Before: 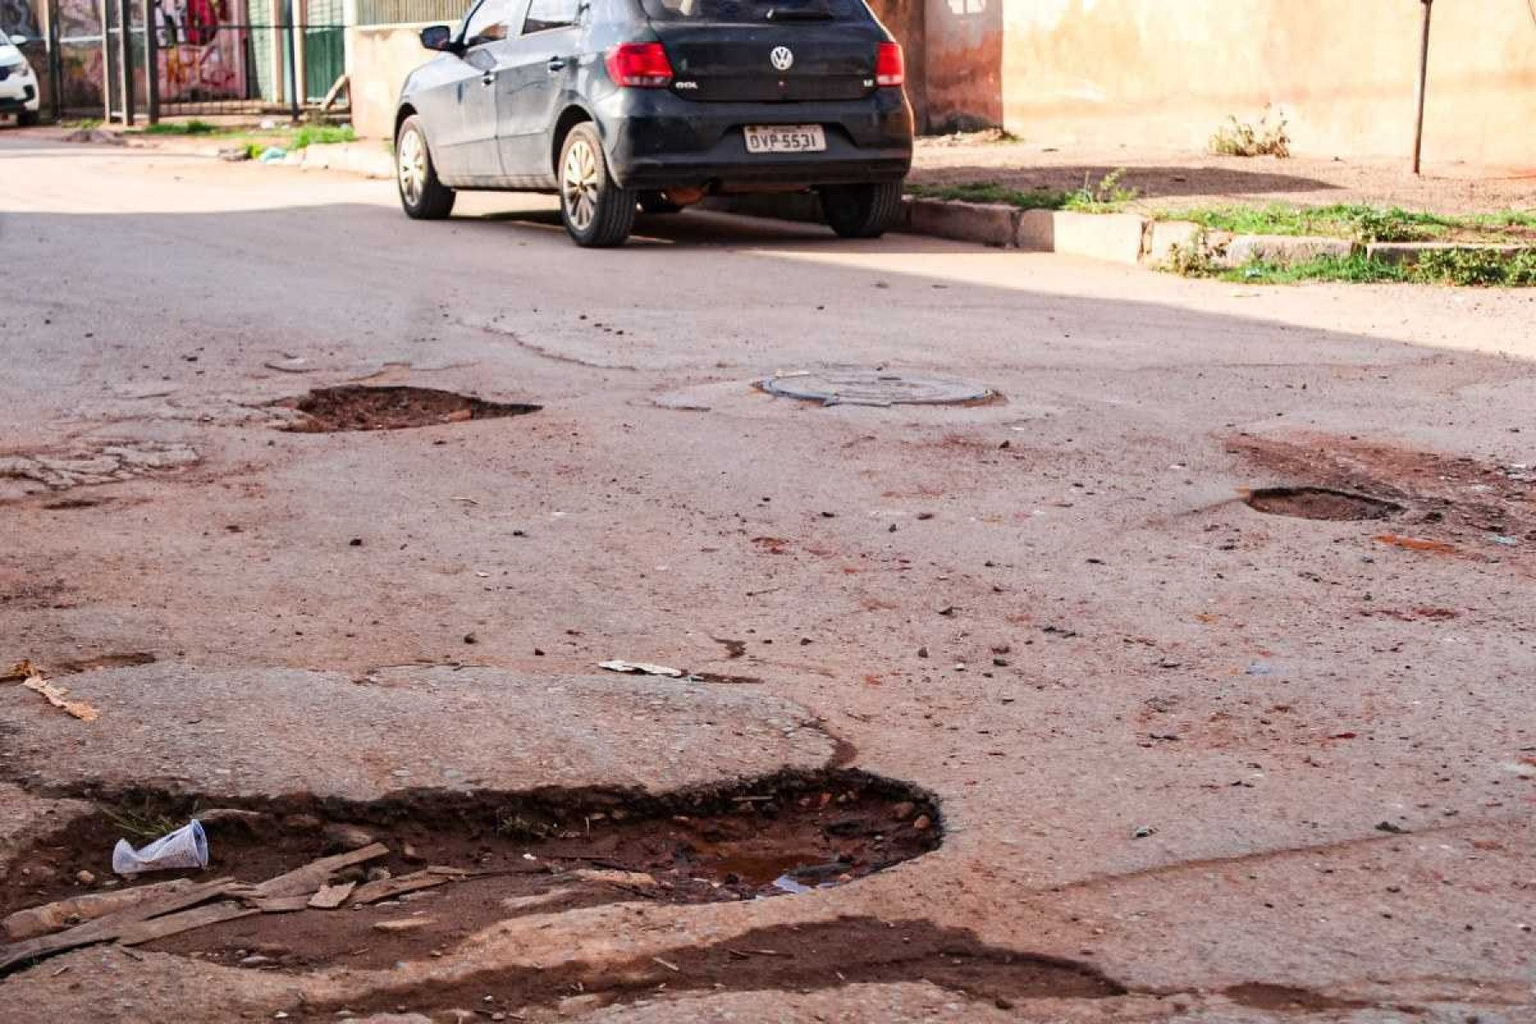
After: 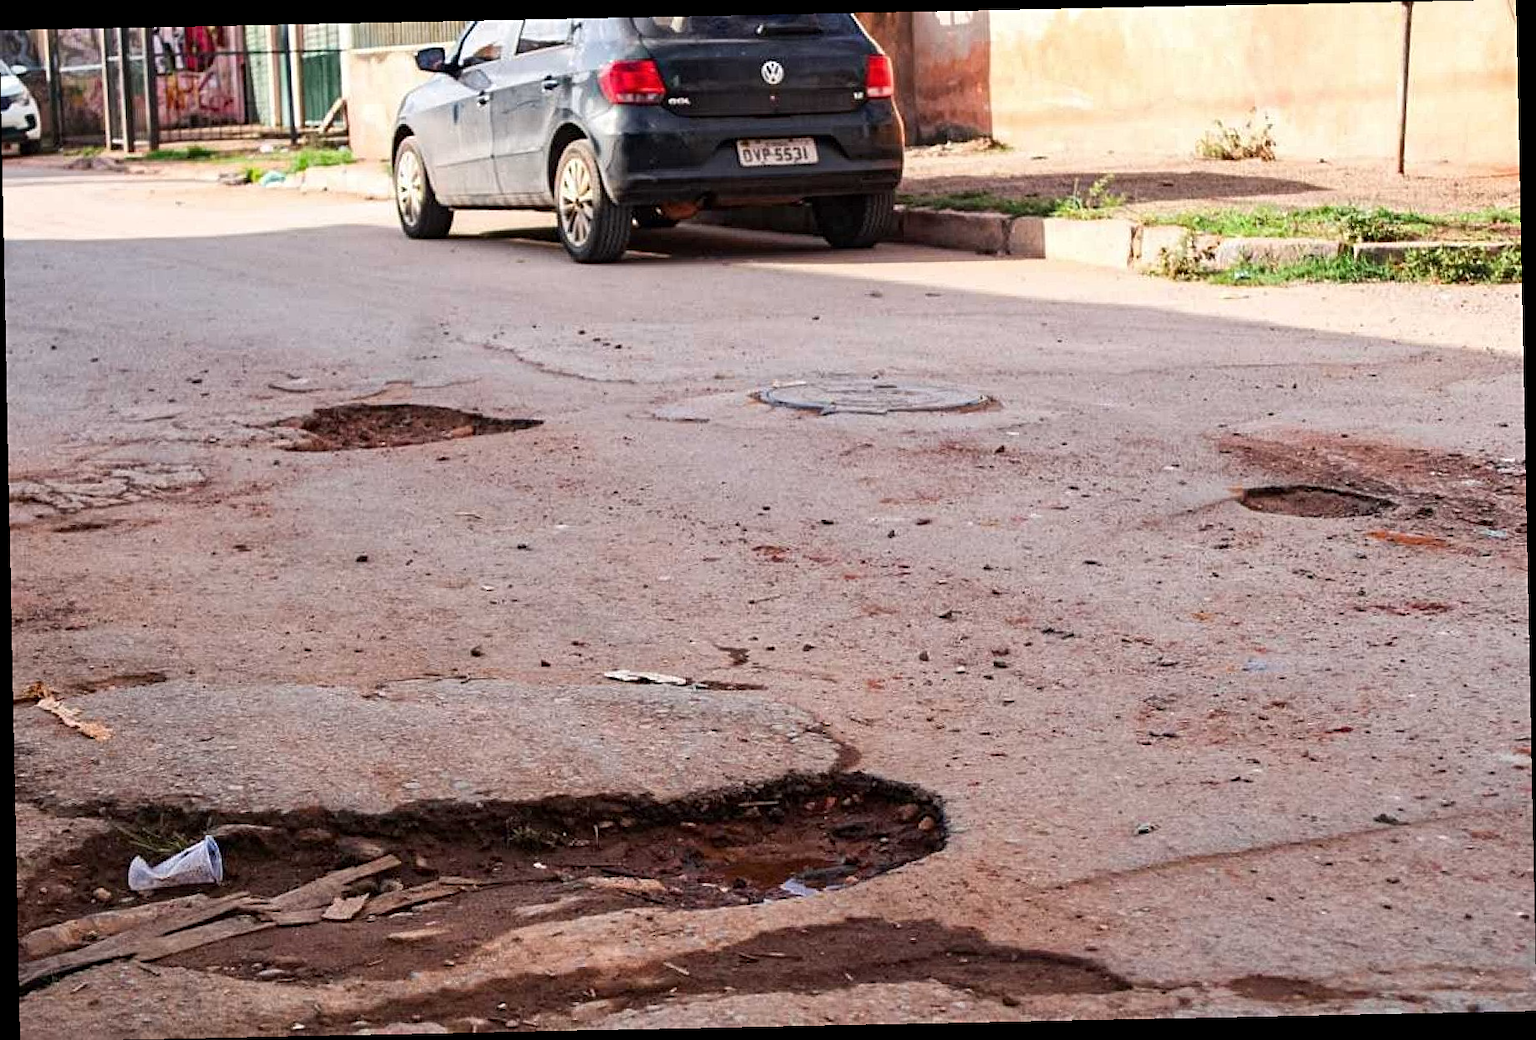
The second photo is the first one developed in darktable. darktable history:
rotate and perspective: rotation -1.17°, automatic cropping off
white balance: emerald 1
sharpen: radius 2.167, amount 0.381, threshold 0
